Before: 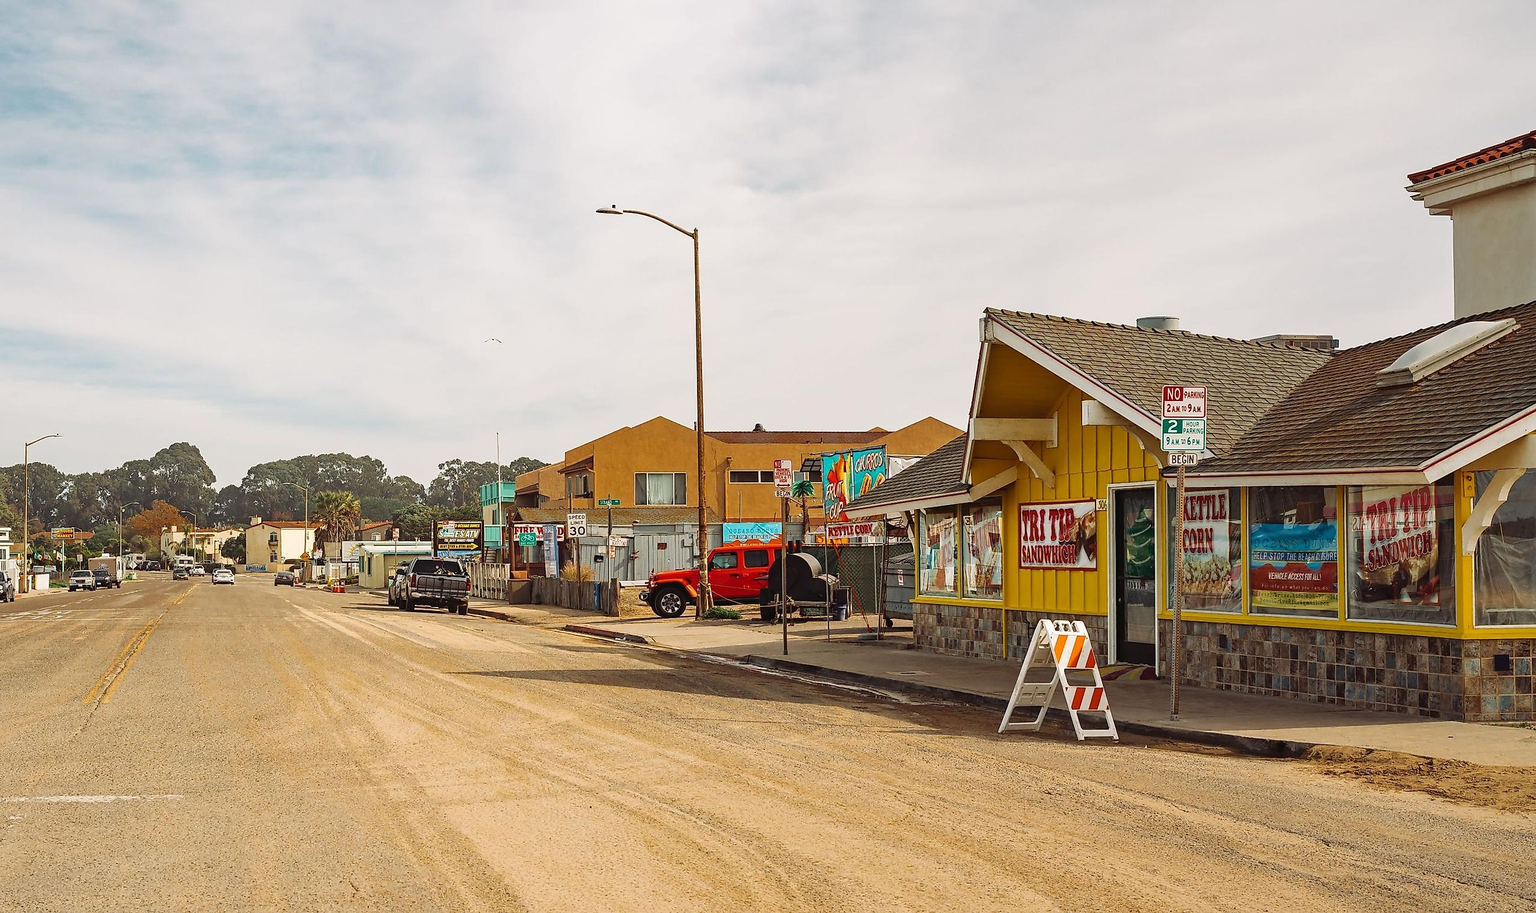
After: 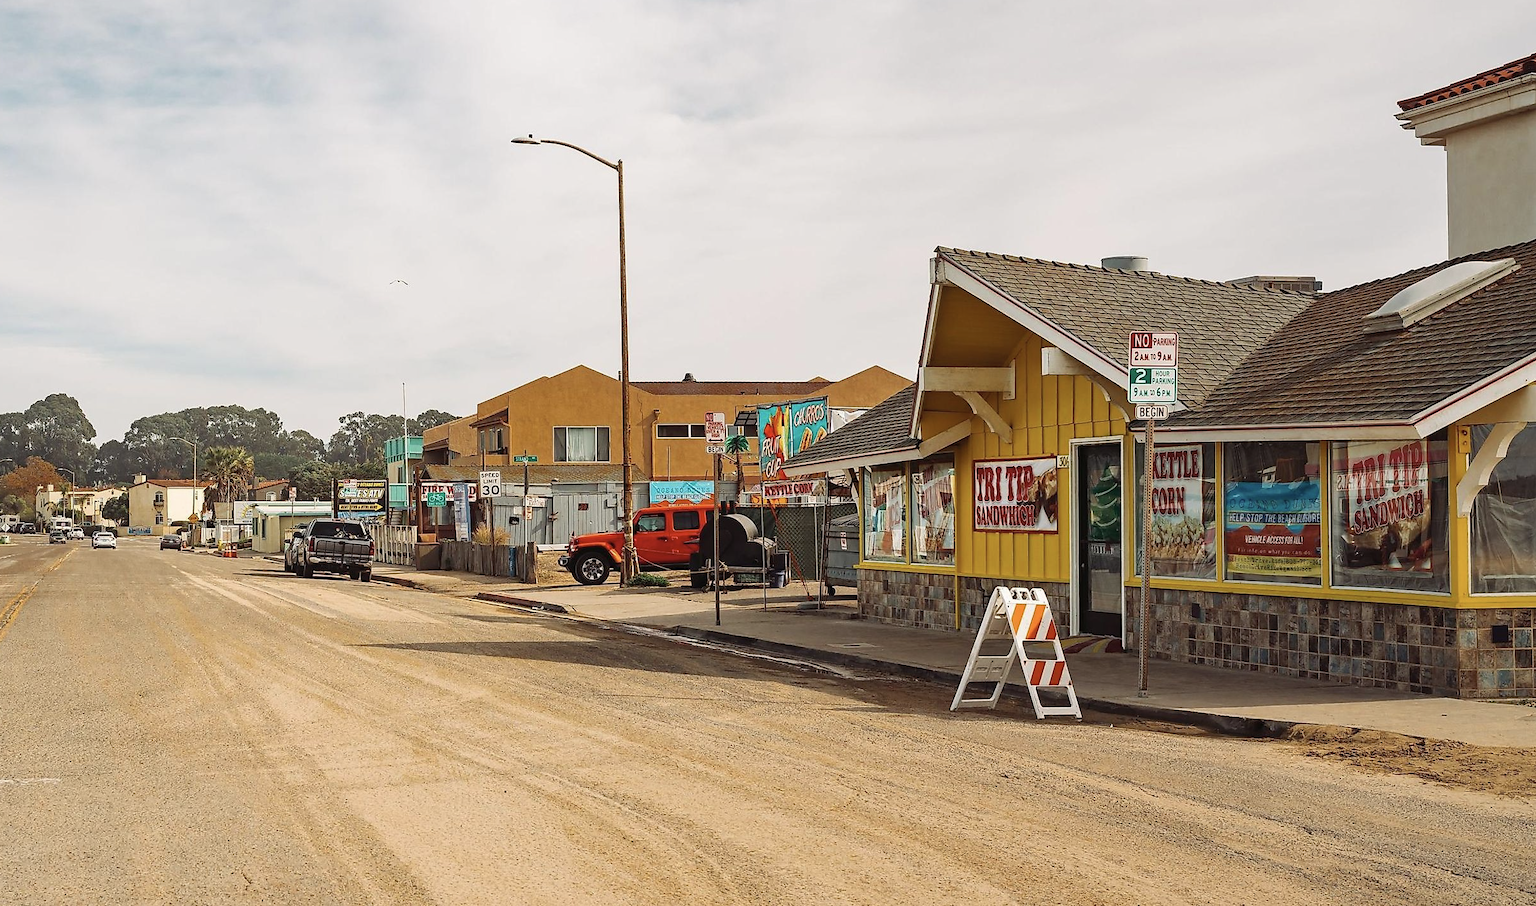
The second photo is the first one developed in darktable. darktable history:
crop and rotate: left 8.384%, top 8.999%
contrast brightness saturation: saturation -0.167
